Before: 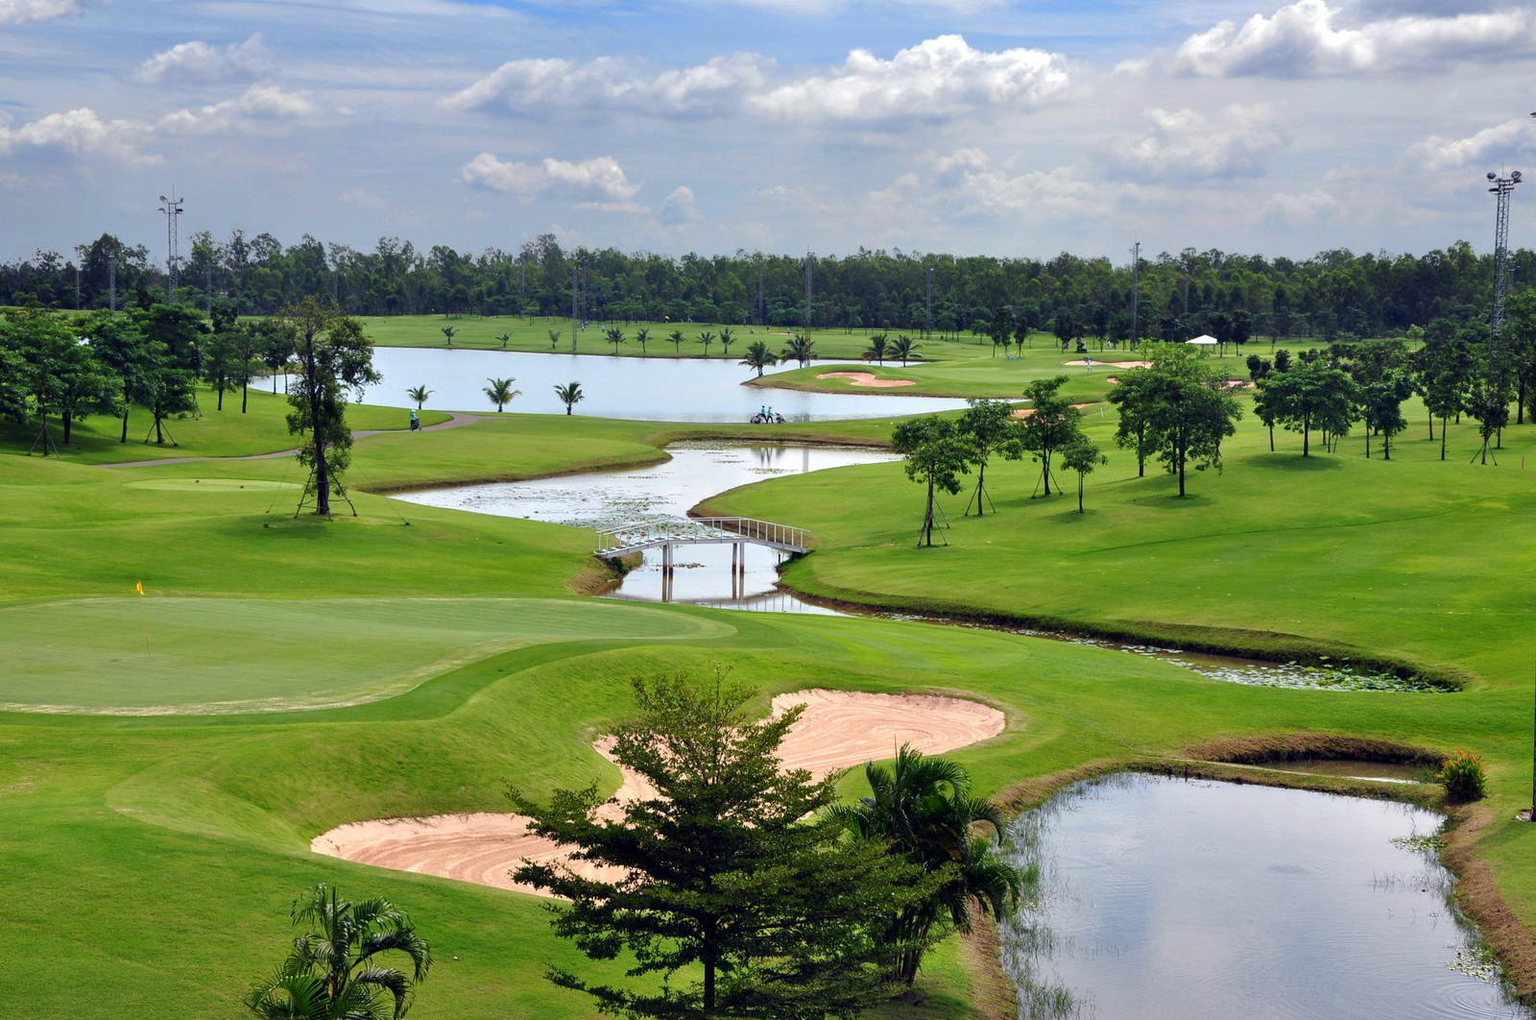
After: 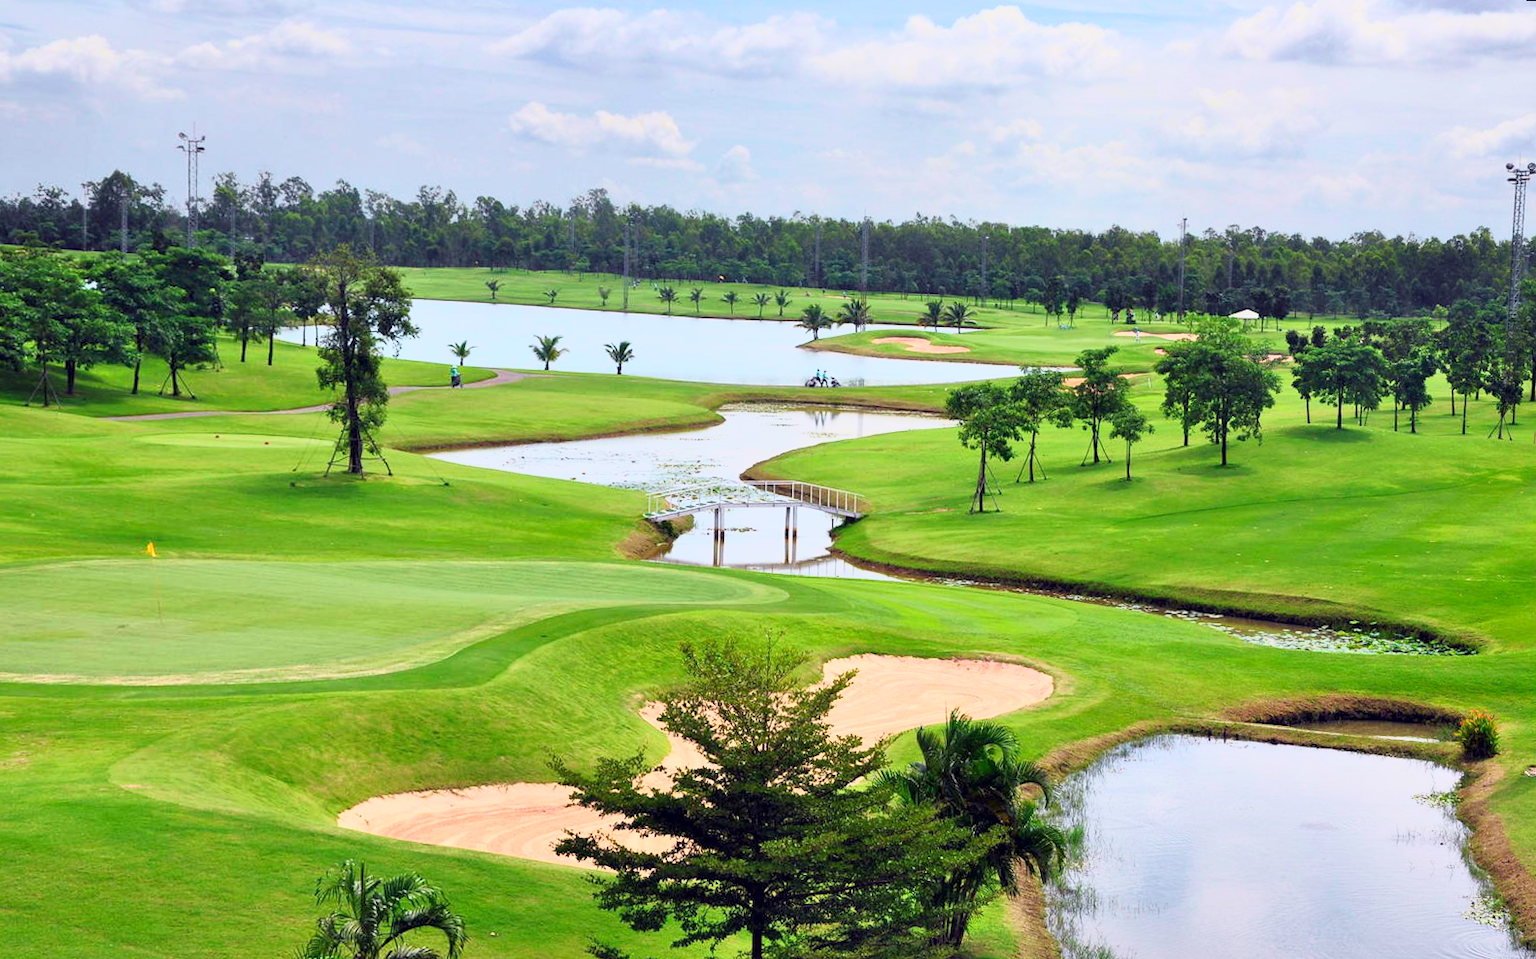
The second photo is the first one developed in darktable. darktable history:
tone curve: curves: ch0 [(0.013, 0) (0.061, 0.068) (0.239, 0.256) (0.502, 0.505) (0.683, 0.676) (0.761, 0.773) (0.858, 0.858) (0.987, 0.945)]; ch1 [(0, 0) (0.172, 0.123) (0.304, 0.267) (0.414, 0.395) (0.472, 0.473) (0.502, 0.508) (0.521, 0.528) (0.583, 0.595) (0.654, 0.673) (0.728, 0.761) (1, 1)]; ch2 [(0, 0) (0.411, 0.424) (0.485, 0.476) (0.502, 0.502) (0.553, 0.557) (0.57, 0.576) (1, 1)], color space Lab, independent channels, preserve colors none
base curve: curves: ch0 [(0, 0) (0.557, 0.834) (1, 1)]
rotate and perspective: rotation 0.679°, lens shift (horizontal) 0.136, crop left 0.009, crop right 0.991, crop top 0.078, crop bottom 0.95
